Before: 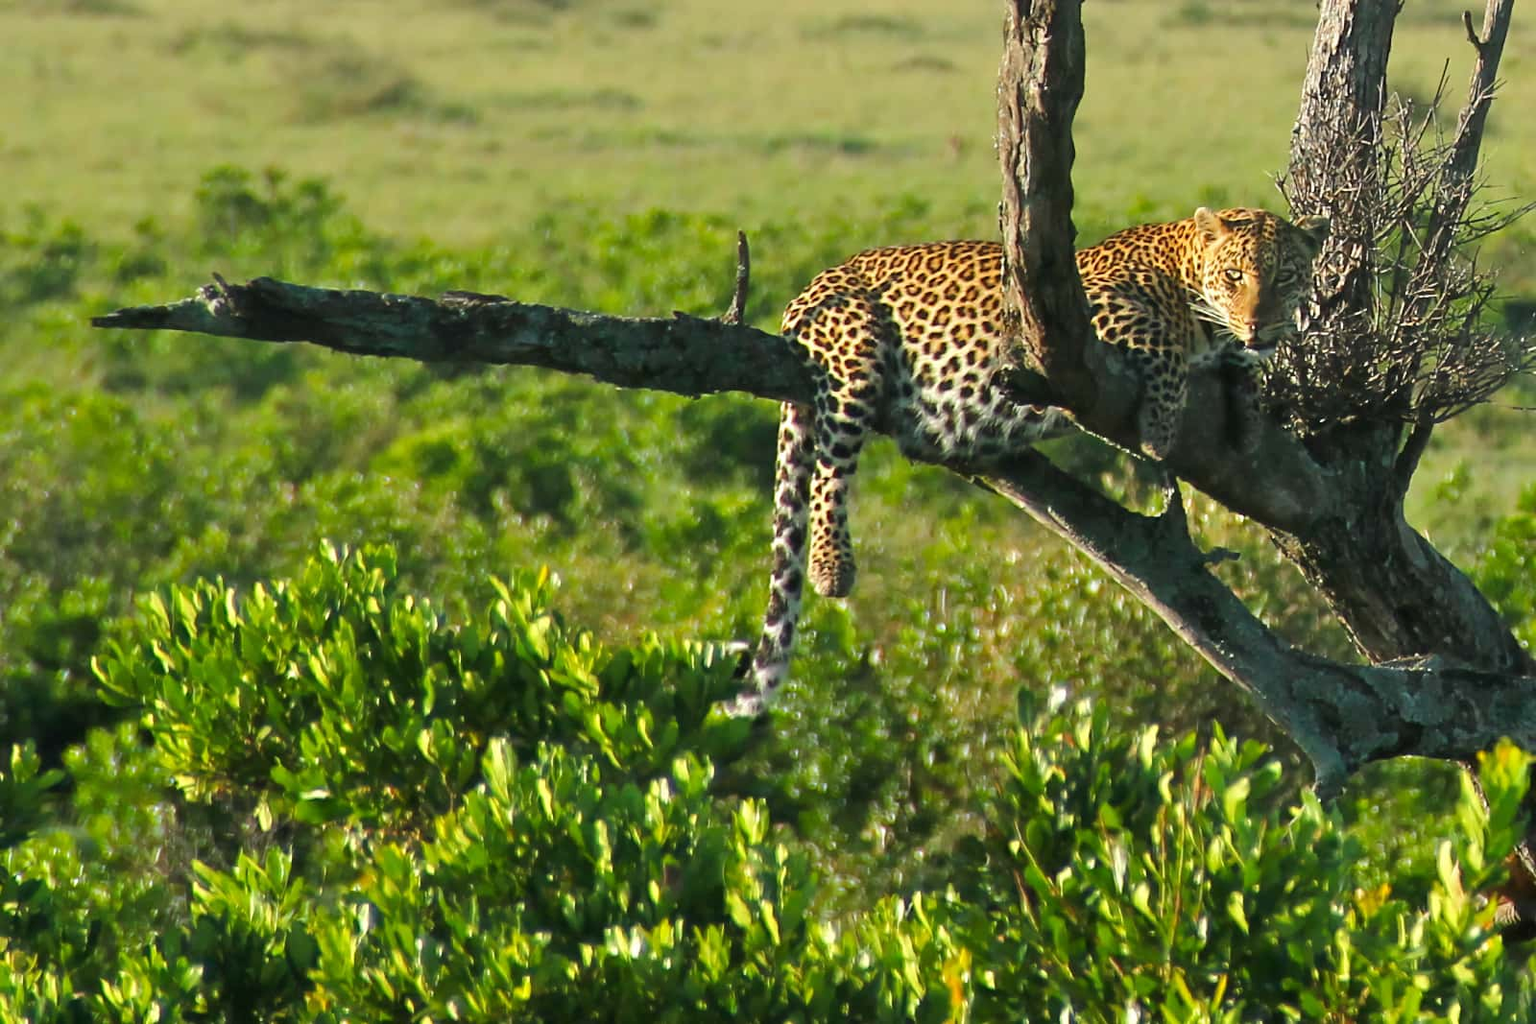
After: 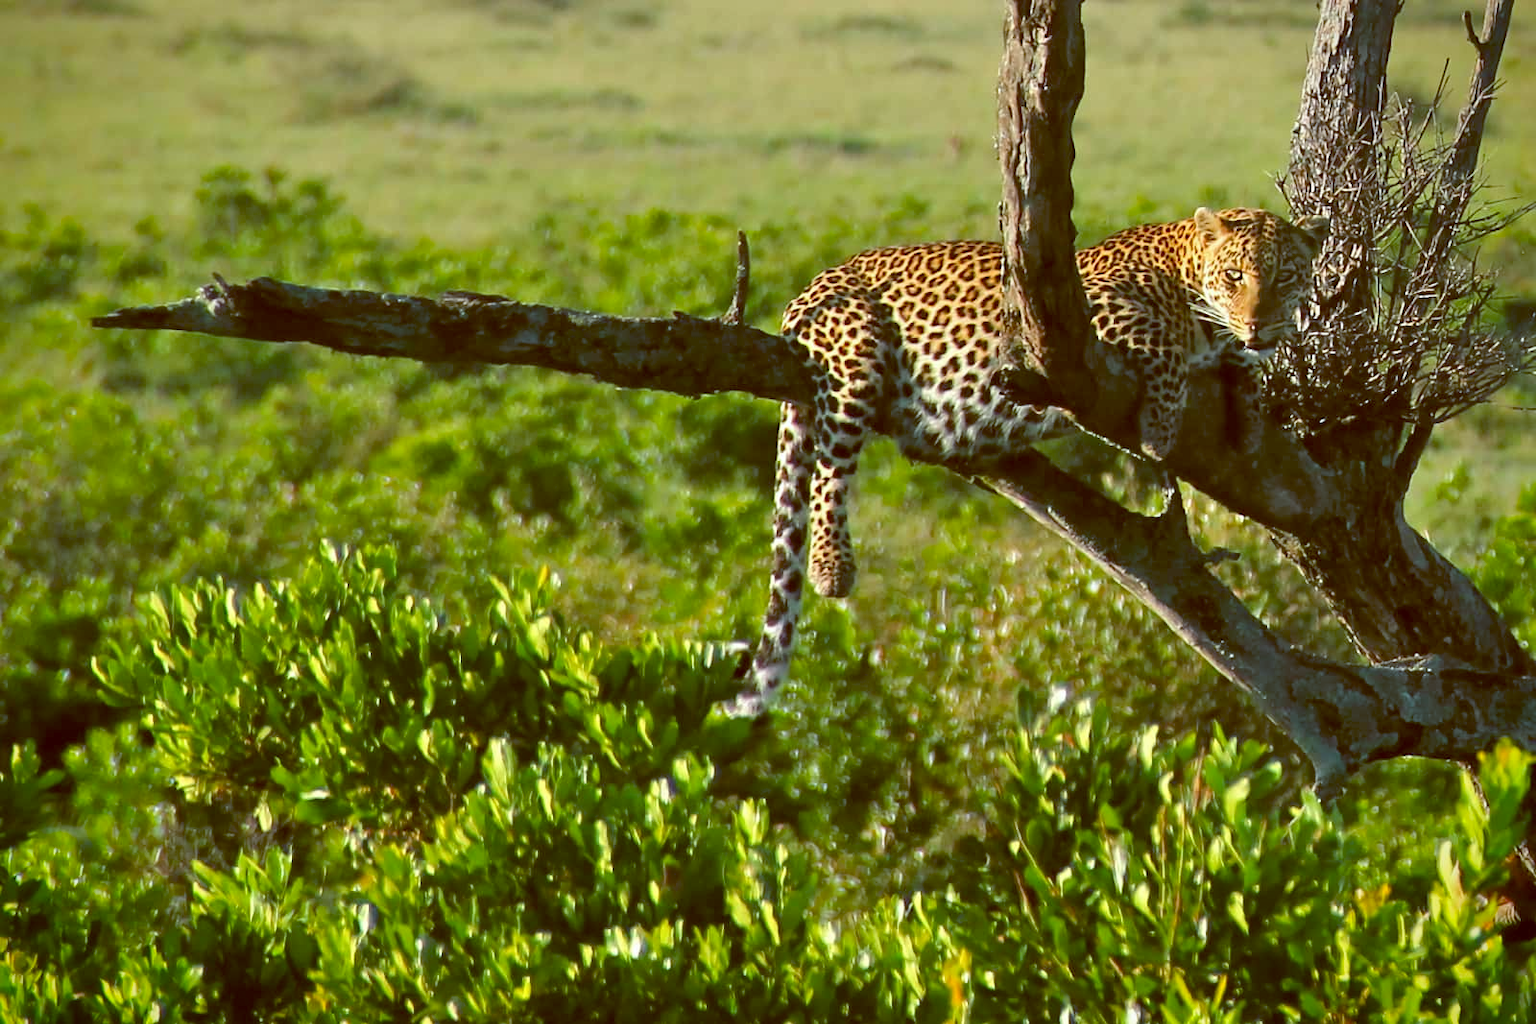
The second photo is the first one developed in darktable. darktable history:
color balance: lift [1, 1.015, 1.004, 0.985], gamma [1, 0.958, 0.971, 1.042], gain [1, 0.956, 0.977, 1.044]
vignetting: fall-off start 88.53%, fall-off radius 44.2%, saturation 0.376, width/height ratio 1.161
